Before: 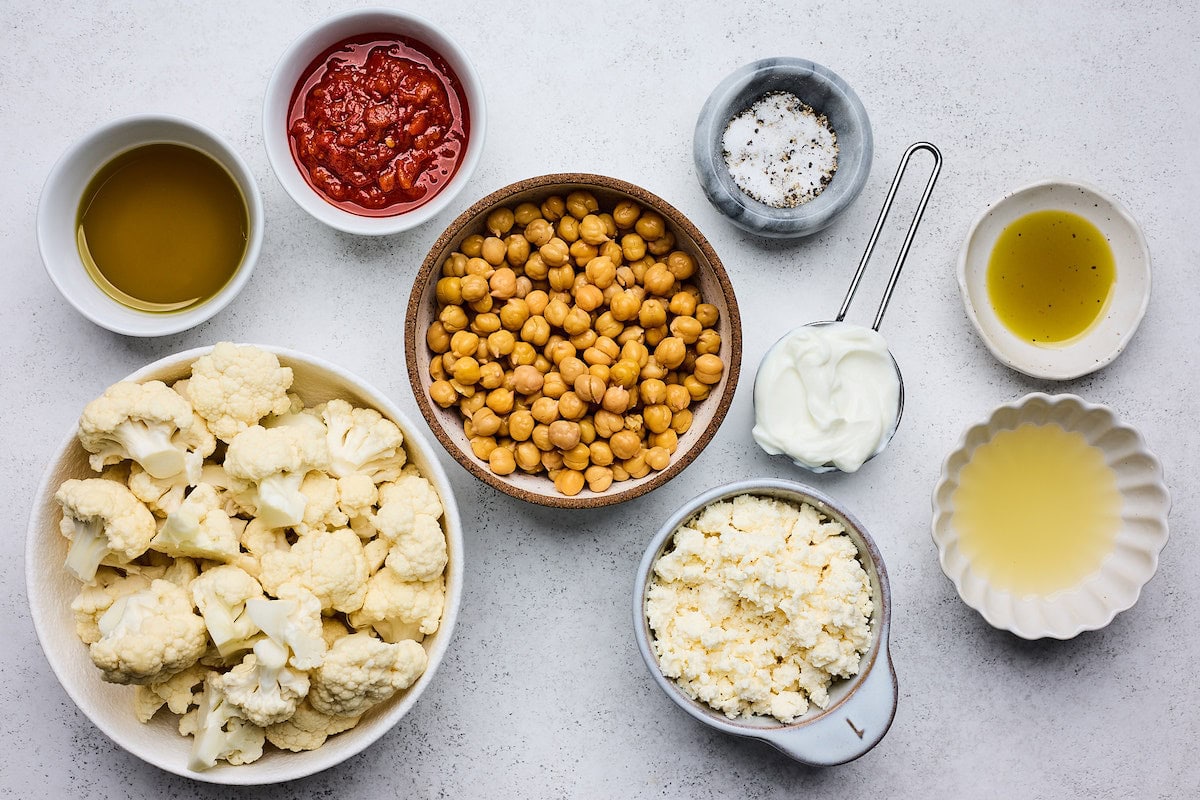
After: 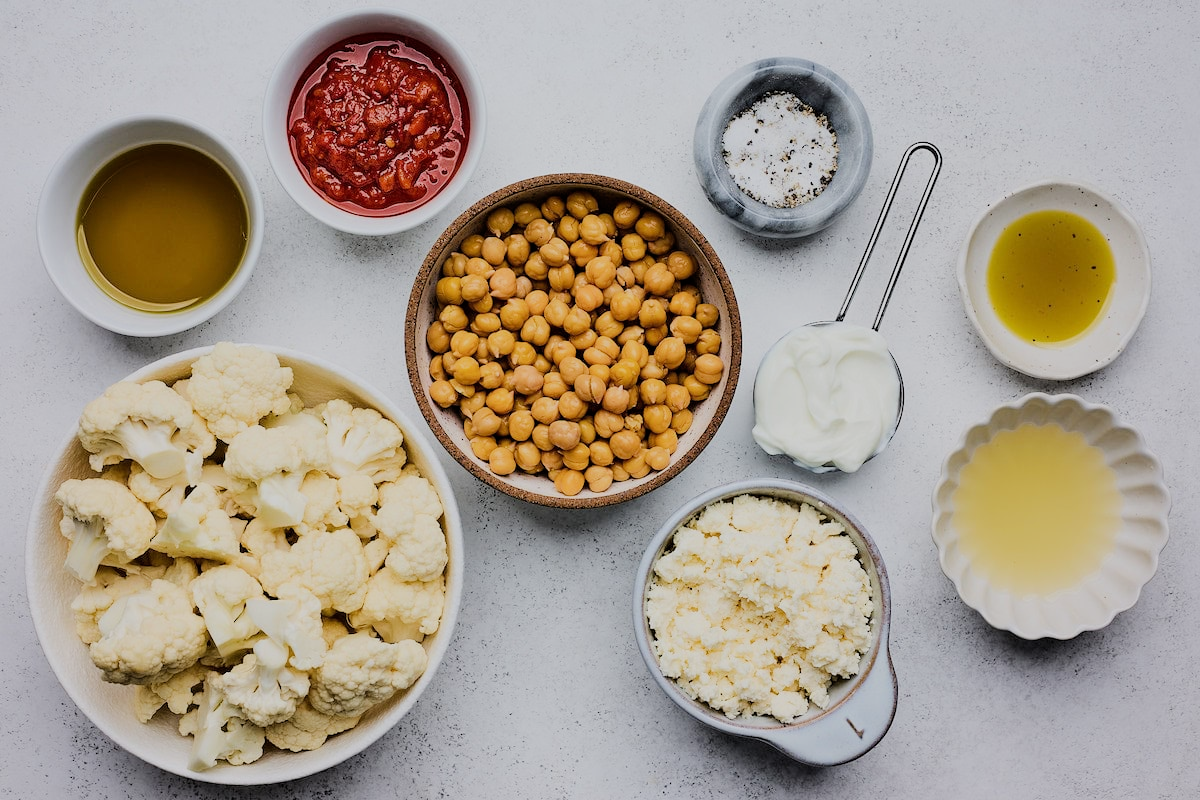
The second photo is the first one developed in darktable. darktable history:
filmic rgb: black relative exposure -7.65 EV, white relative exposure 4.56 EV, threshold 5.96 EV, hardness 3.61, iterations of high-quality reconstruction 10, enable highlight reconstruction true
